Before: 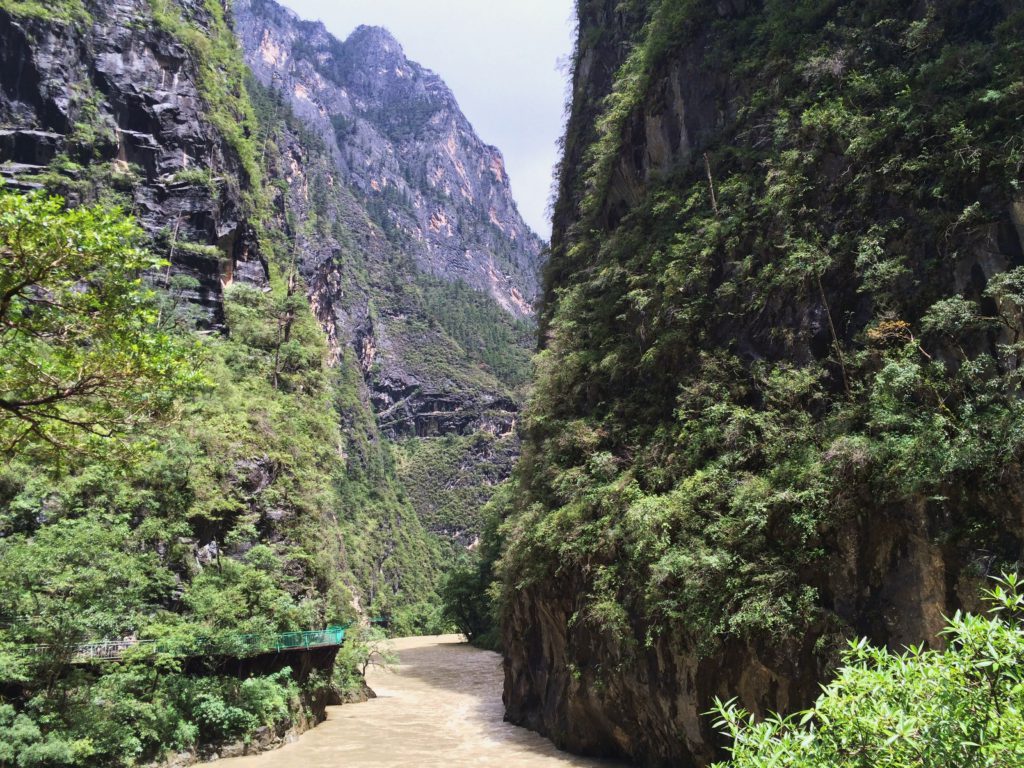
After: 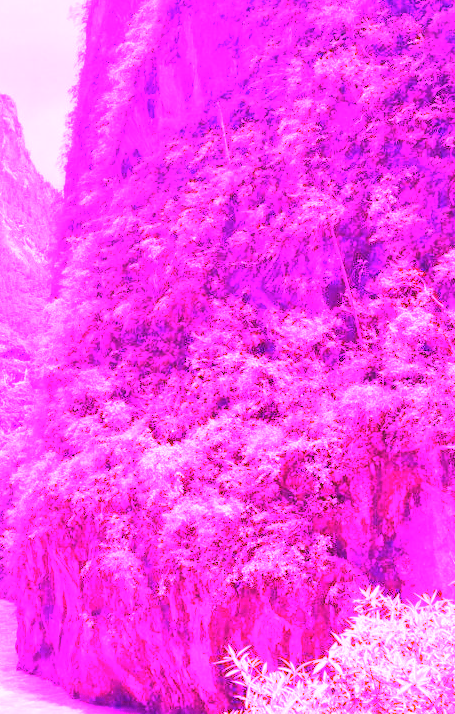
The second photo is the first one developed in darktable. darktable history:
white balance: red 8, blue 8
crop: left 47.628%, top 6.643%, right 7.874%
